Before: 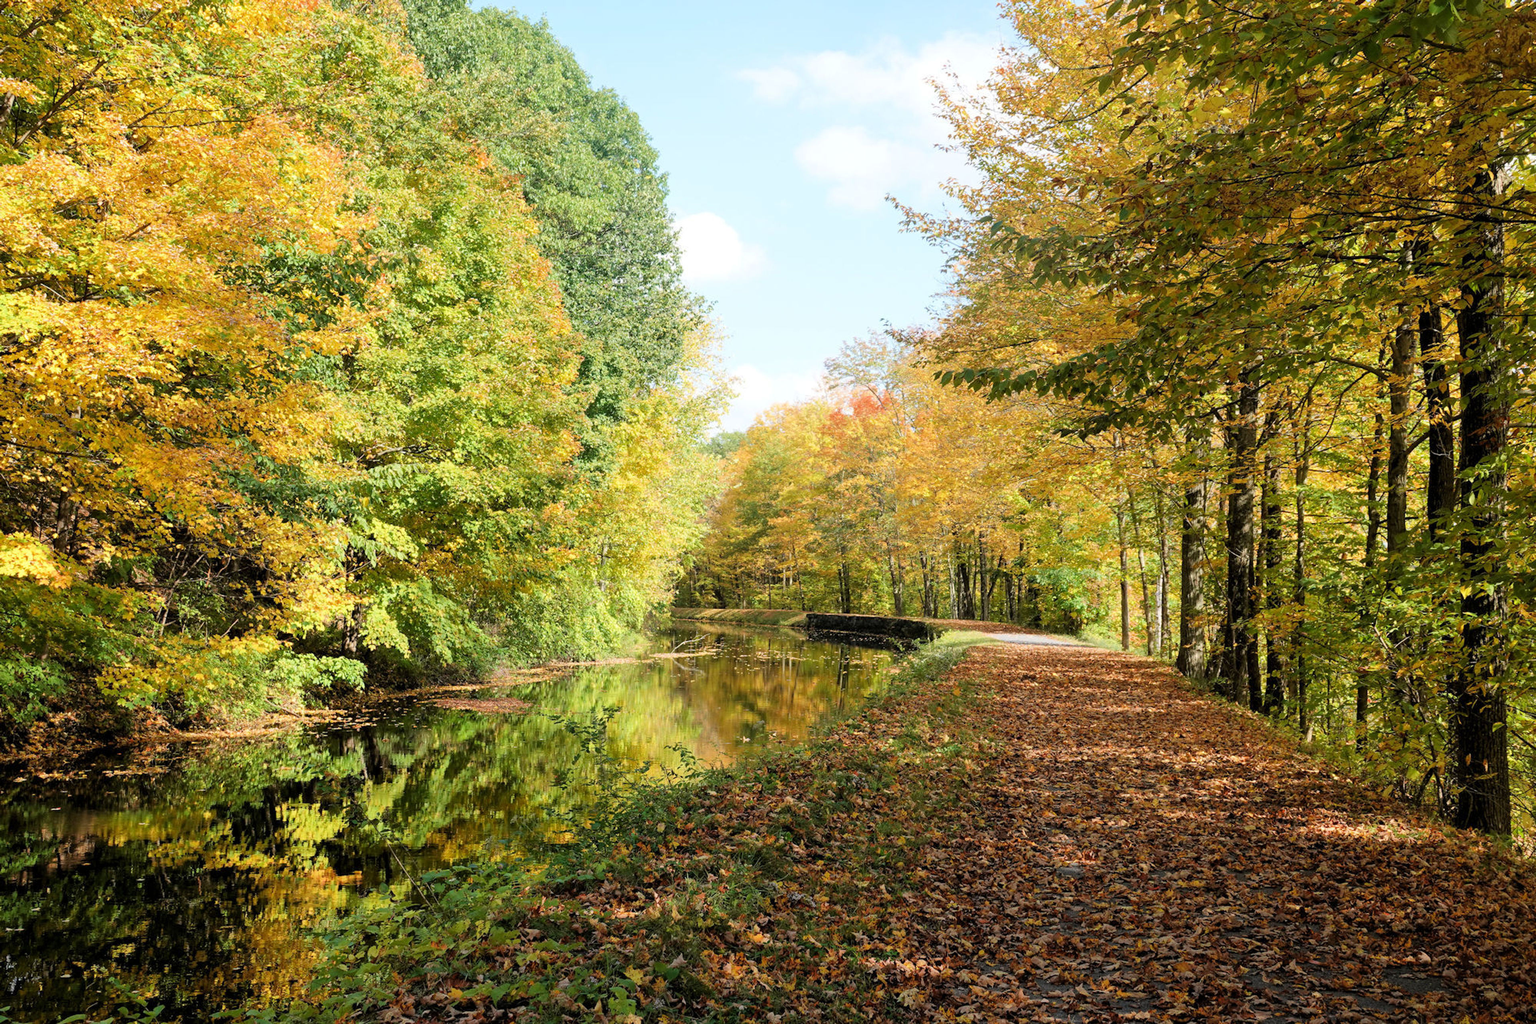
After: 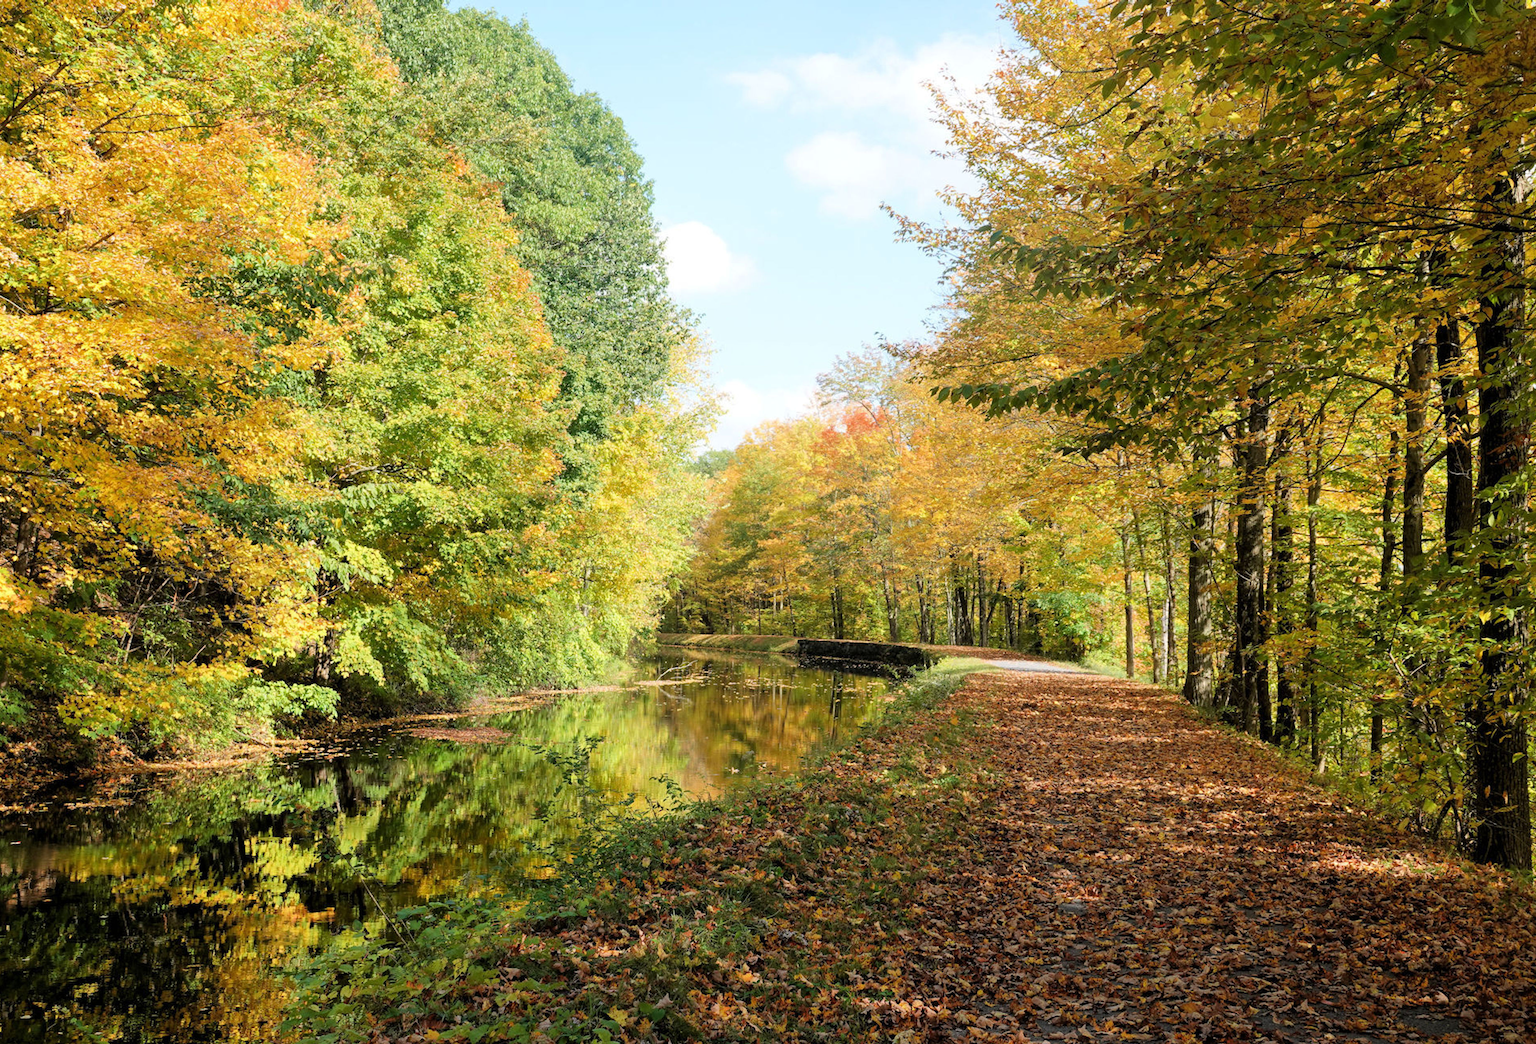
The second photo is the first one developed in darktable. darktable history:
crop and rotate: left 2.692%, right 1.342%, bottom 2.068%
